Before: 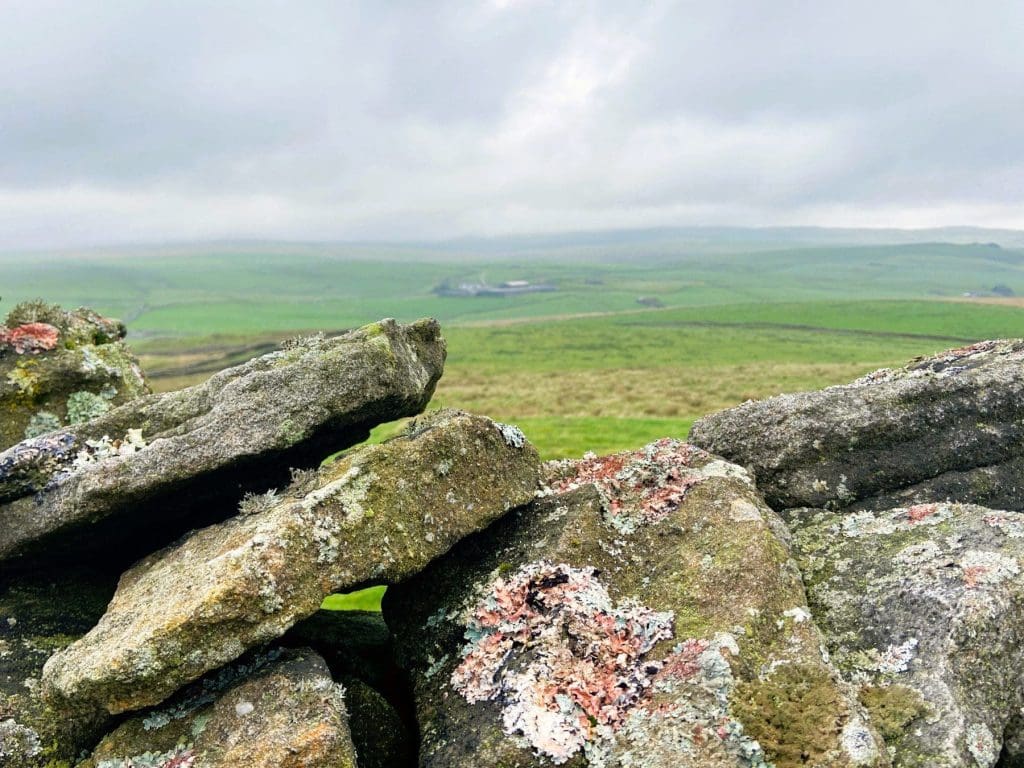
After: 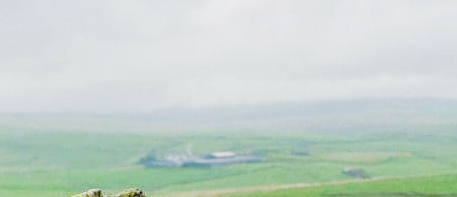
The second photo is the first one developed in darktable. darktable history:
crop: left 28.777%, top 16.841%, right 26.593%, bottom 57.474%
color balance rgb: perceptual saturation grading › global saturation 24.675%, perceptual saturation grading › highlights -50.7%, perceptual saturation grading › mid-tones 19.839%, perceptual saturation grading › shadows 62.146%
filmic rgb: black relative exposure -5.14 EV, white relative exposure 3.5 EV, hardness 3.19, contrast 1.2, highlights saturation mix -28.51%
tone curve: curves: ch0 [(0, 0) (0.081, 0.044) (0.192, 0.125) (0.283, 0.238) (0.416, 0.449) (0.495, 0.524) (0.686, 0.743) (0.826, 0.865) (0.978, 0.988)]; ch1 [(0, 0) (0.161, 0.092) (0.35, 0.33) (0.392, 0.392) (0.427, 0.426) (0.479, 0.472) (0.505, 0.497) (0.521, 0.514) (0.547, 0.568) (0.579, 0.597) (0.625, 0.627) (0.678, 0.733) (1, 1)]; ch2 [(0, 0) (0.346, 0.362) (0.404, 0.427) (0.502, 0.495) (0.531, 0.523) (0.549, 0.554) (0.582, 0.596) (0.629, 0.642) (0.717, 0.678) (1, 1)], preserve colors none
